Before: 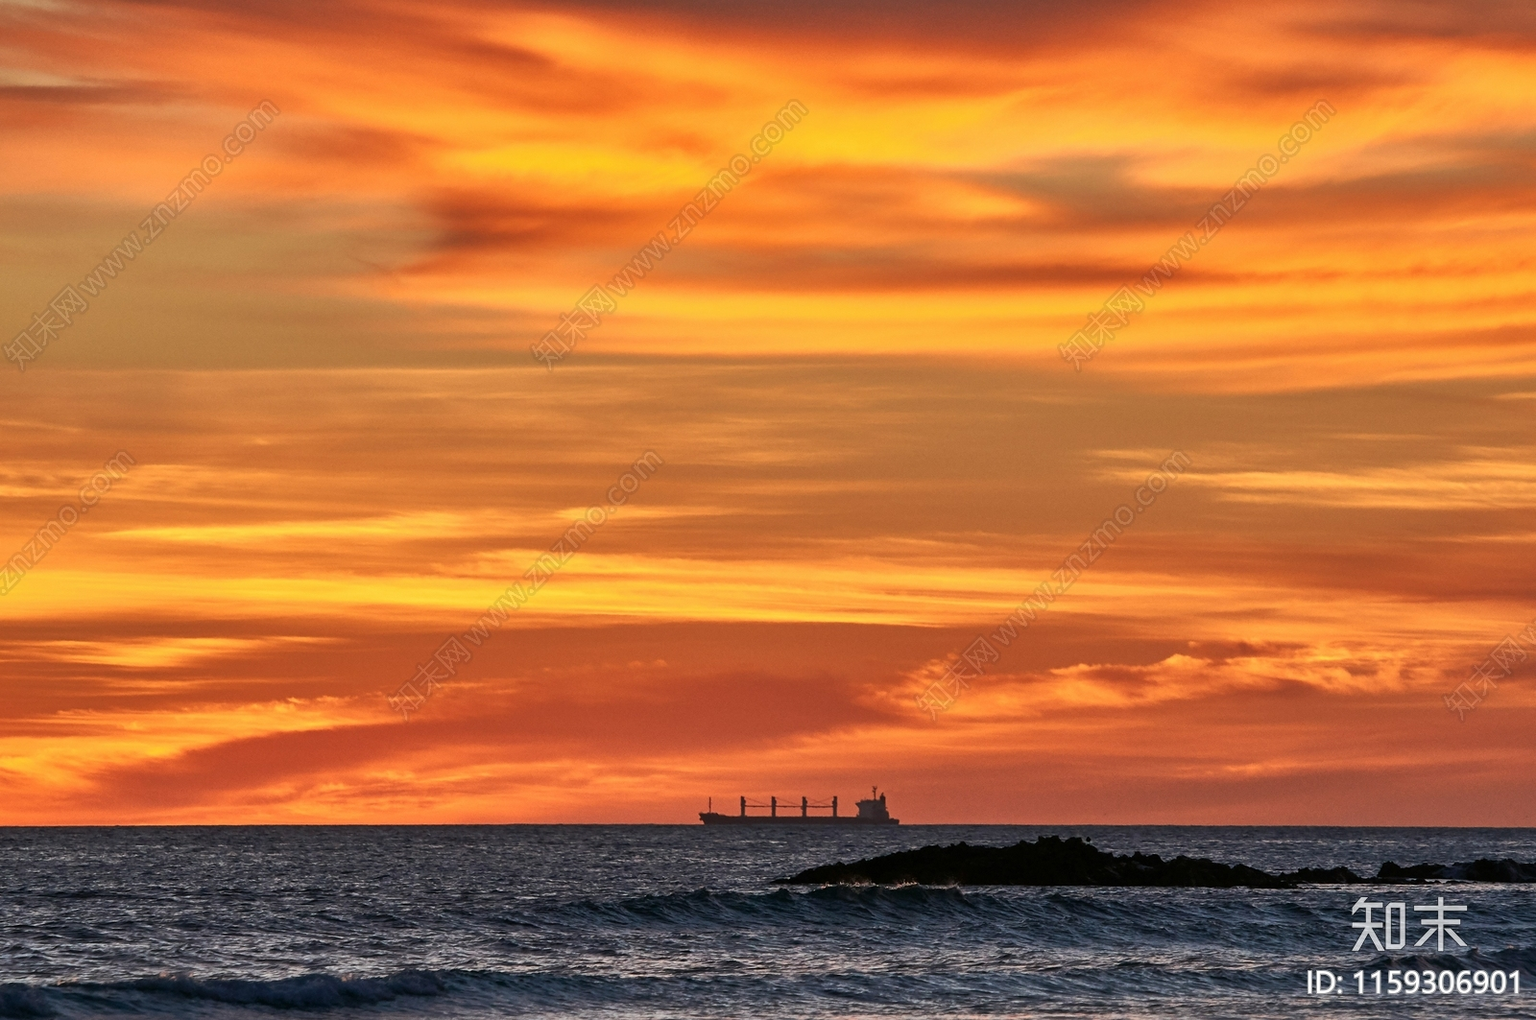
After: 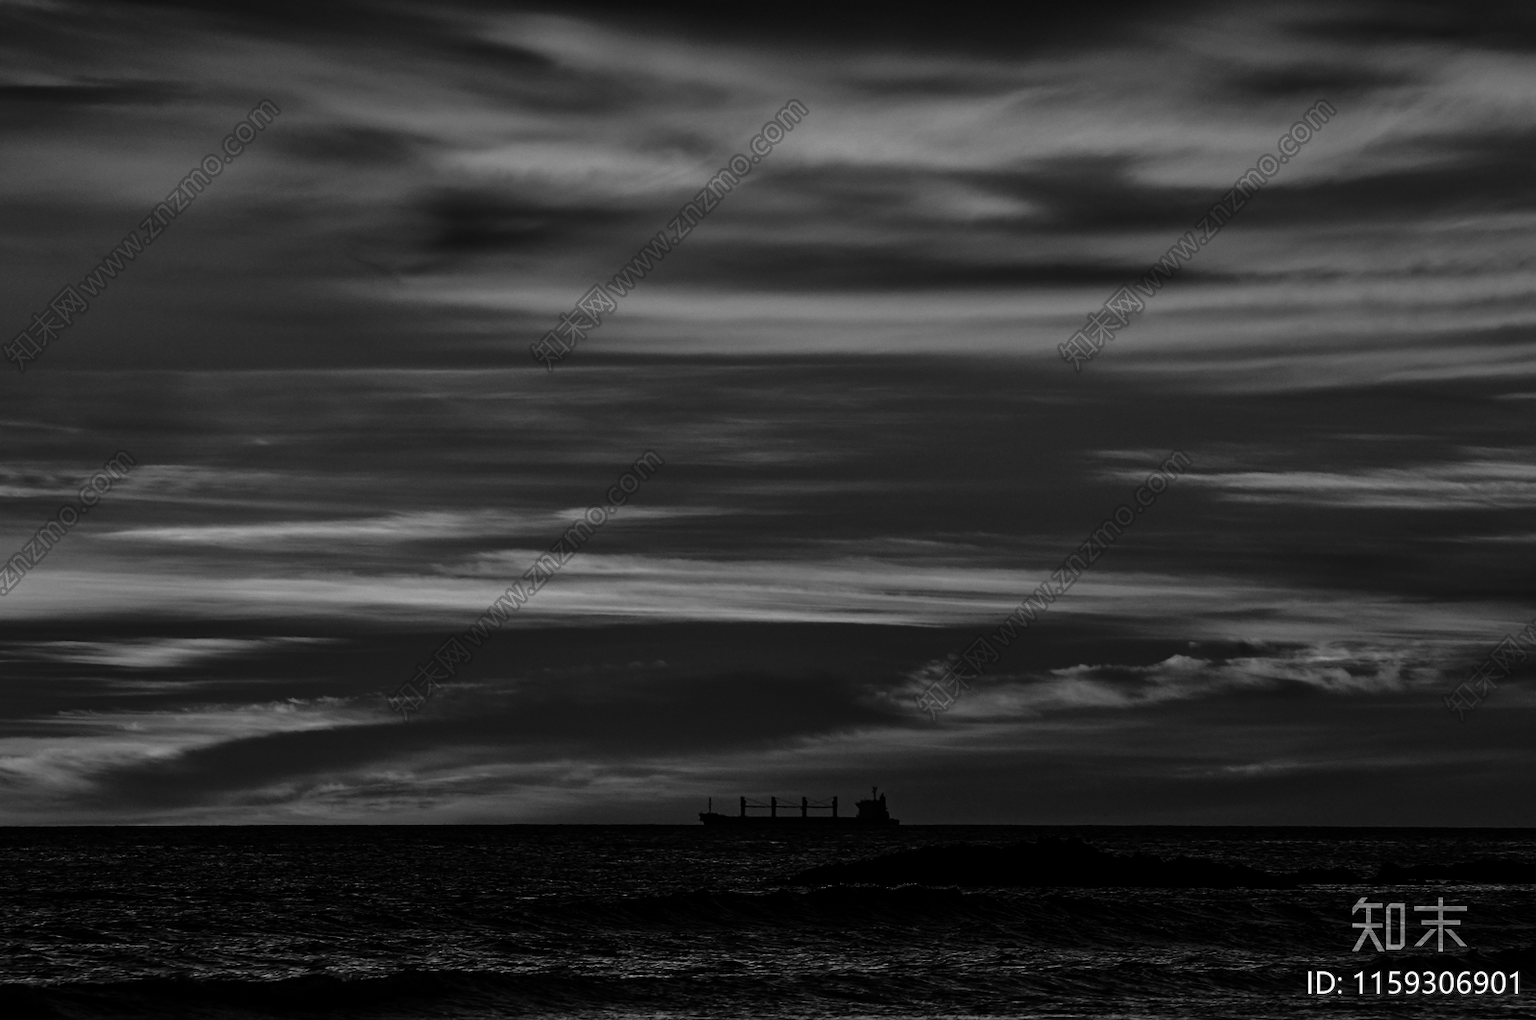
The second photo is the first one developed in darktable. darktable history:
color balance rgb: linear chroma grading › global chroma 15%, perceptual saturation grading › global saturation 30%
contrast brightness saturation: contrast 0.02, brightness -1, saturation -1
